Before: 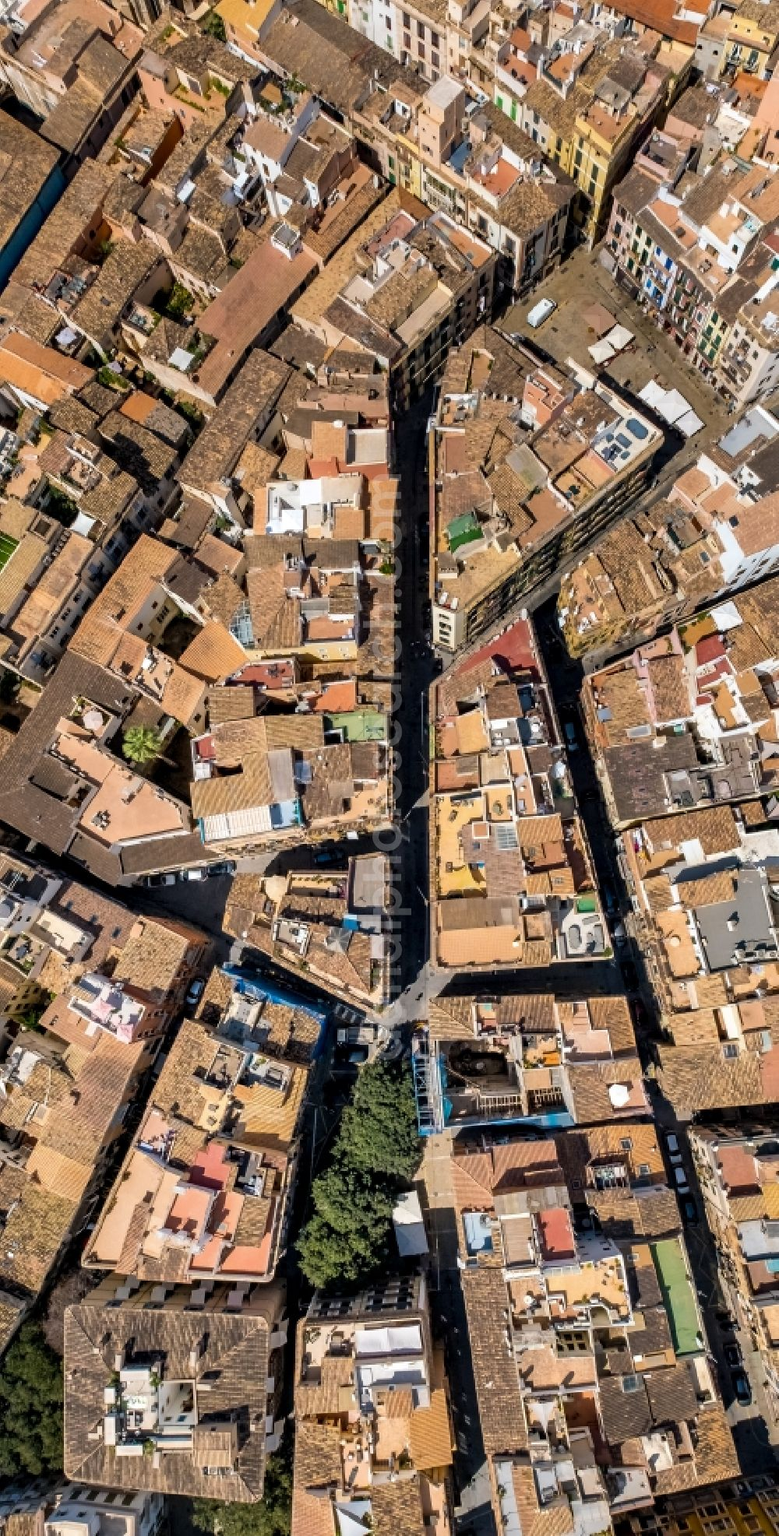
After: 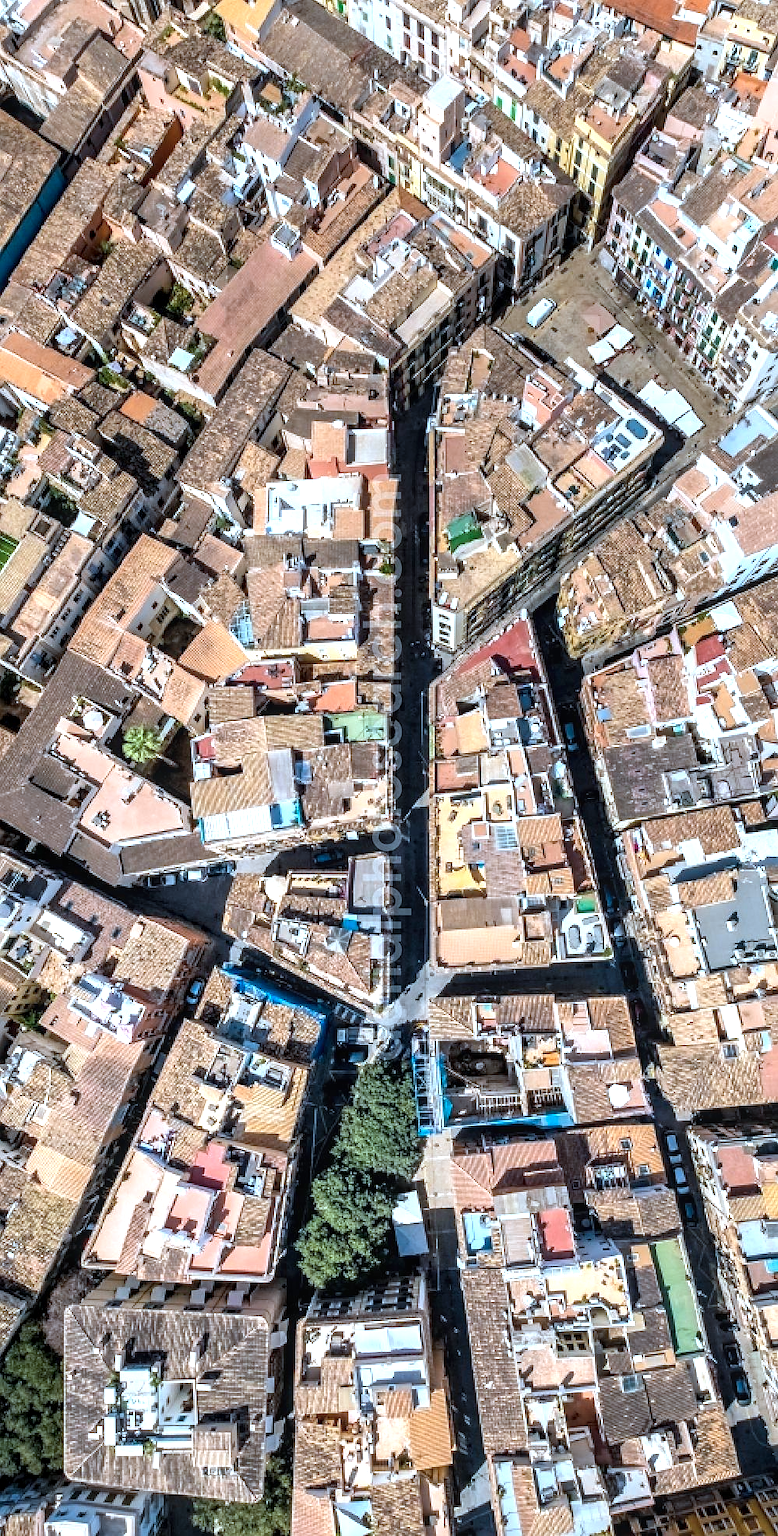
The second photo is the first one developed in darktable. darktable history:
sharpen: radius 1.027
local contrast: on, module defaults
color correction: highlights a* -8.97, highlights b* -23.93
exposure: black level correction 0, exposure 0.696 EV, compensate highlight preservation false
